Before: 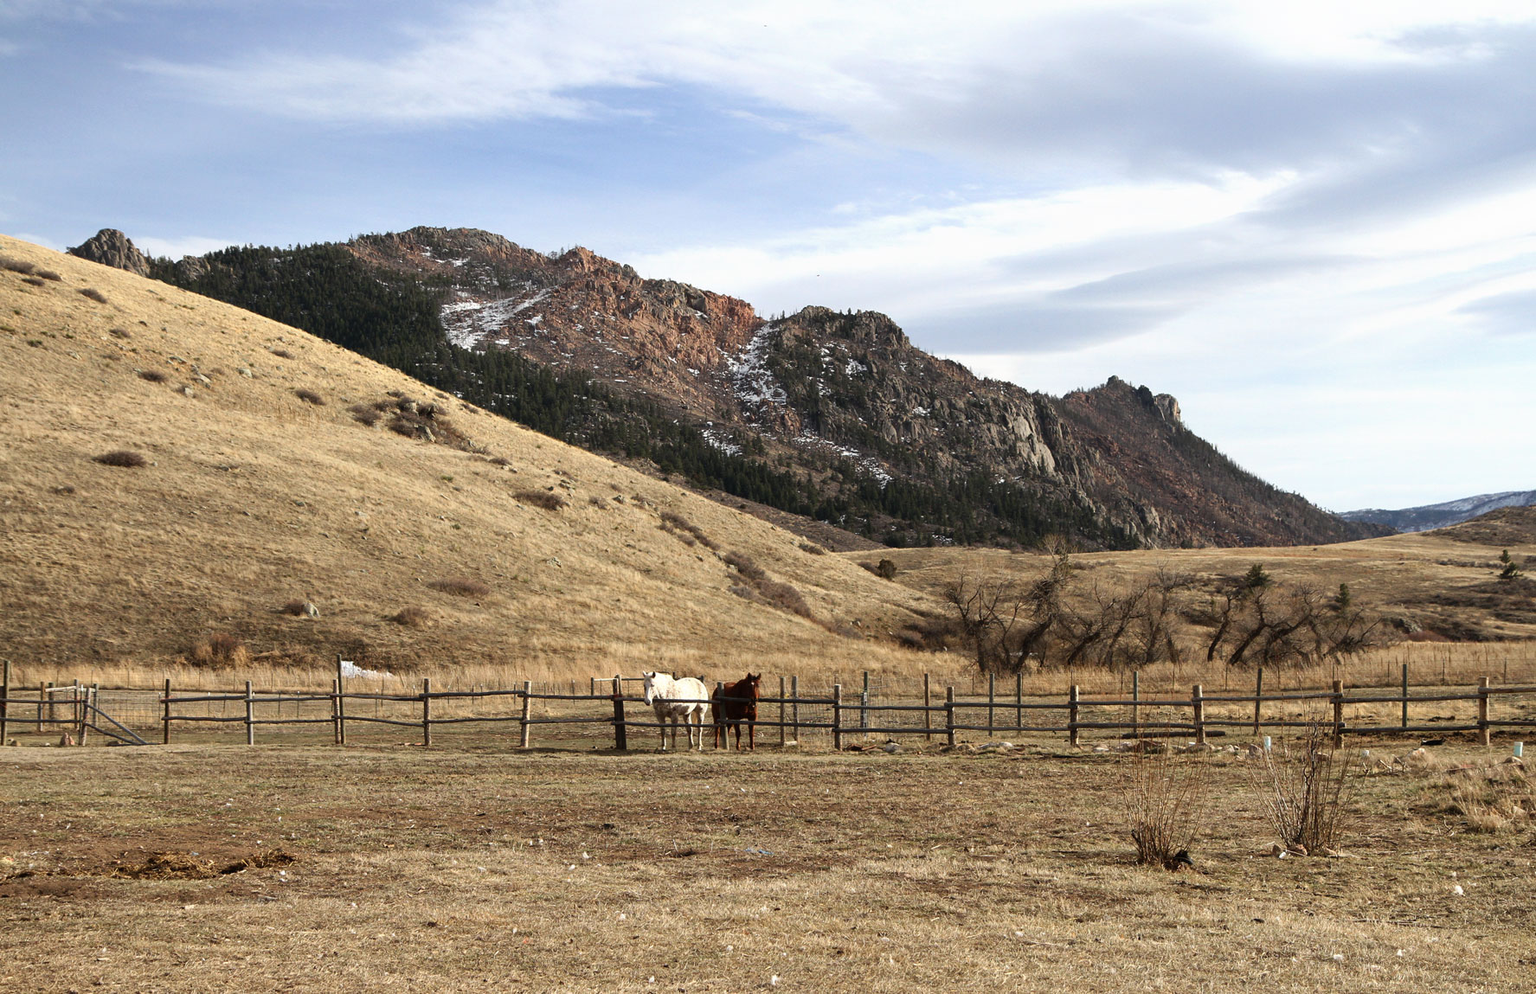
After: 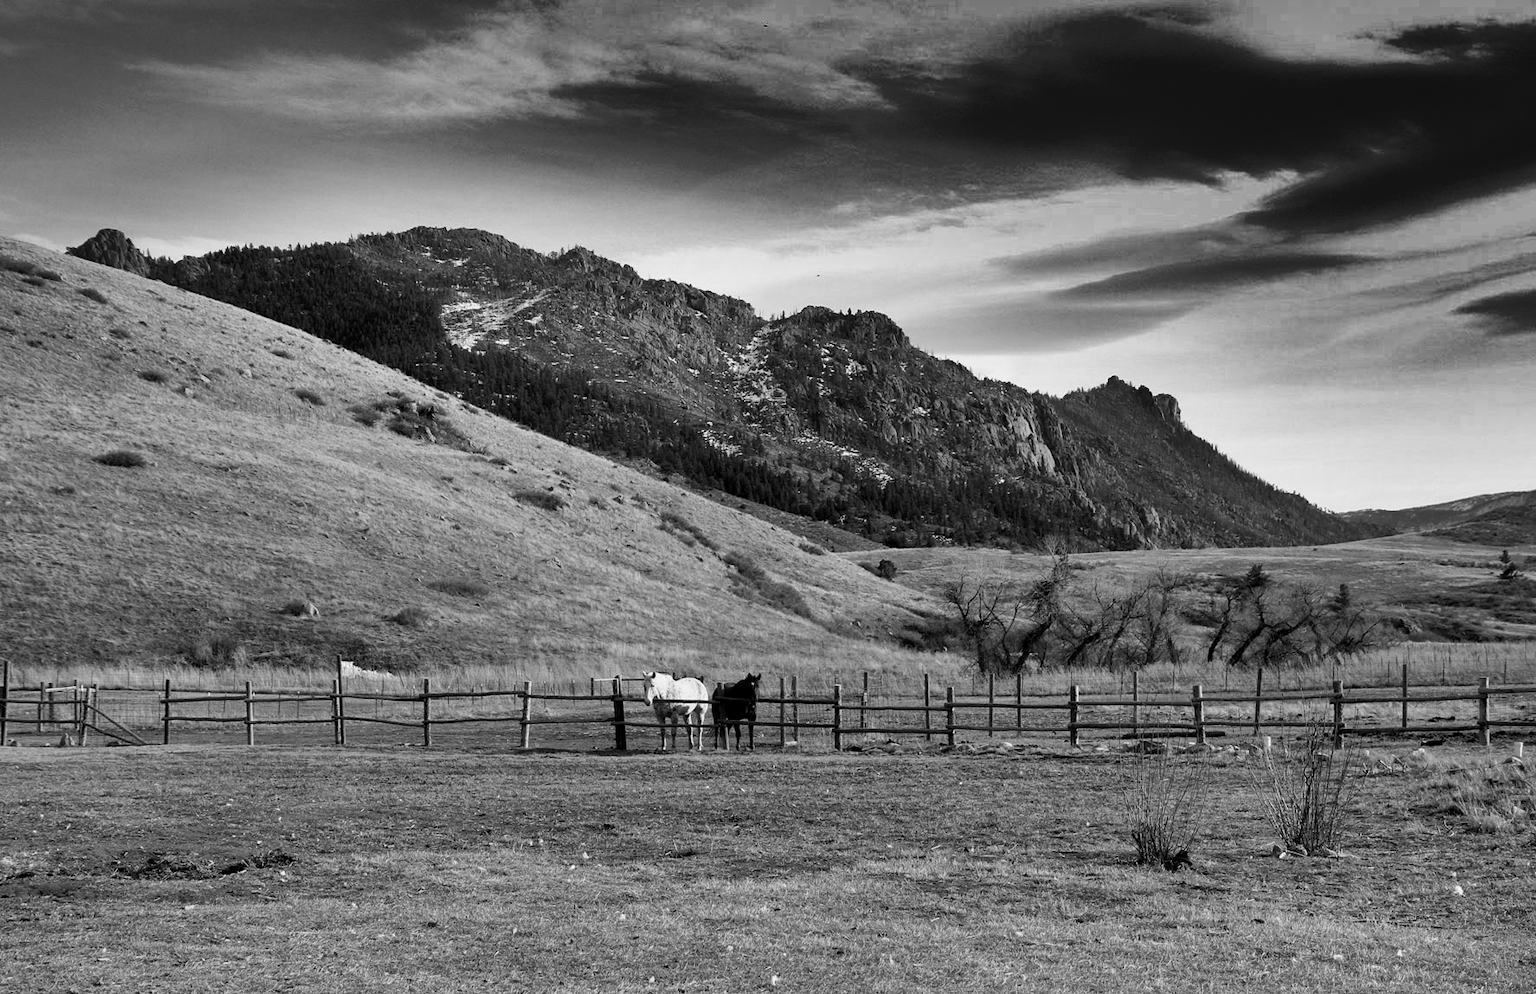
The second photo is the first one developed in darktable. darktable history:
exposure: black level correction 0.007, compensate exposure bias true, compensate highlight preservation false
shadows and highlights: radius 123.39, shadows 98.43, white point adjustment -2.89, highlights -99.37, soften with gaussian
color calibration: output gray [0.25, 0.35, 0.4, 0], gray › normalize channels true, illuminant as shot in camera, x 0.358, y 0.373, temperature 4628.91 K, gamut compression 0.018
